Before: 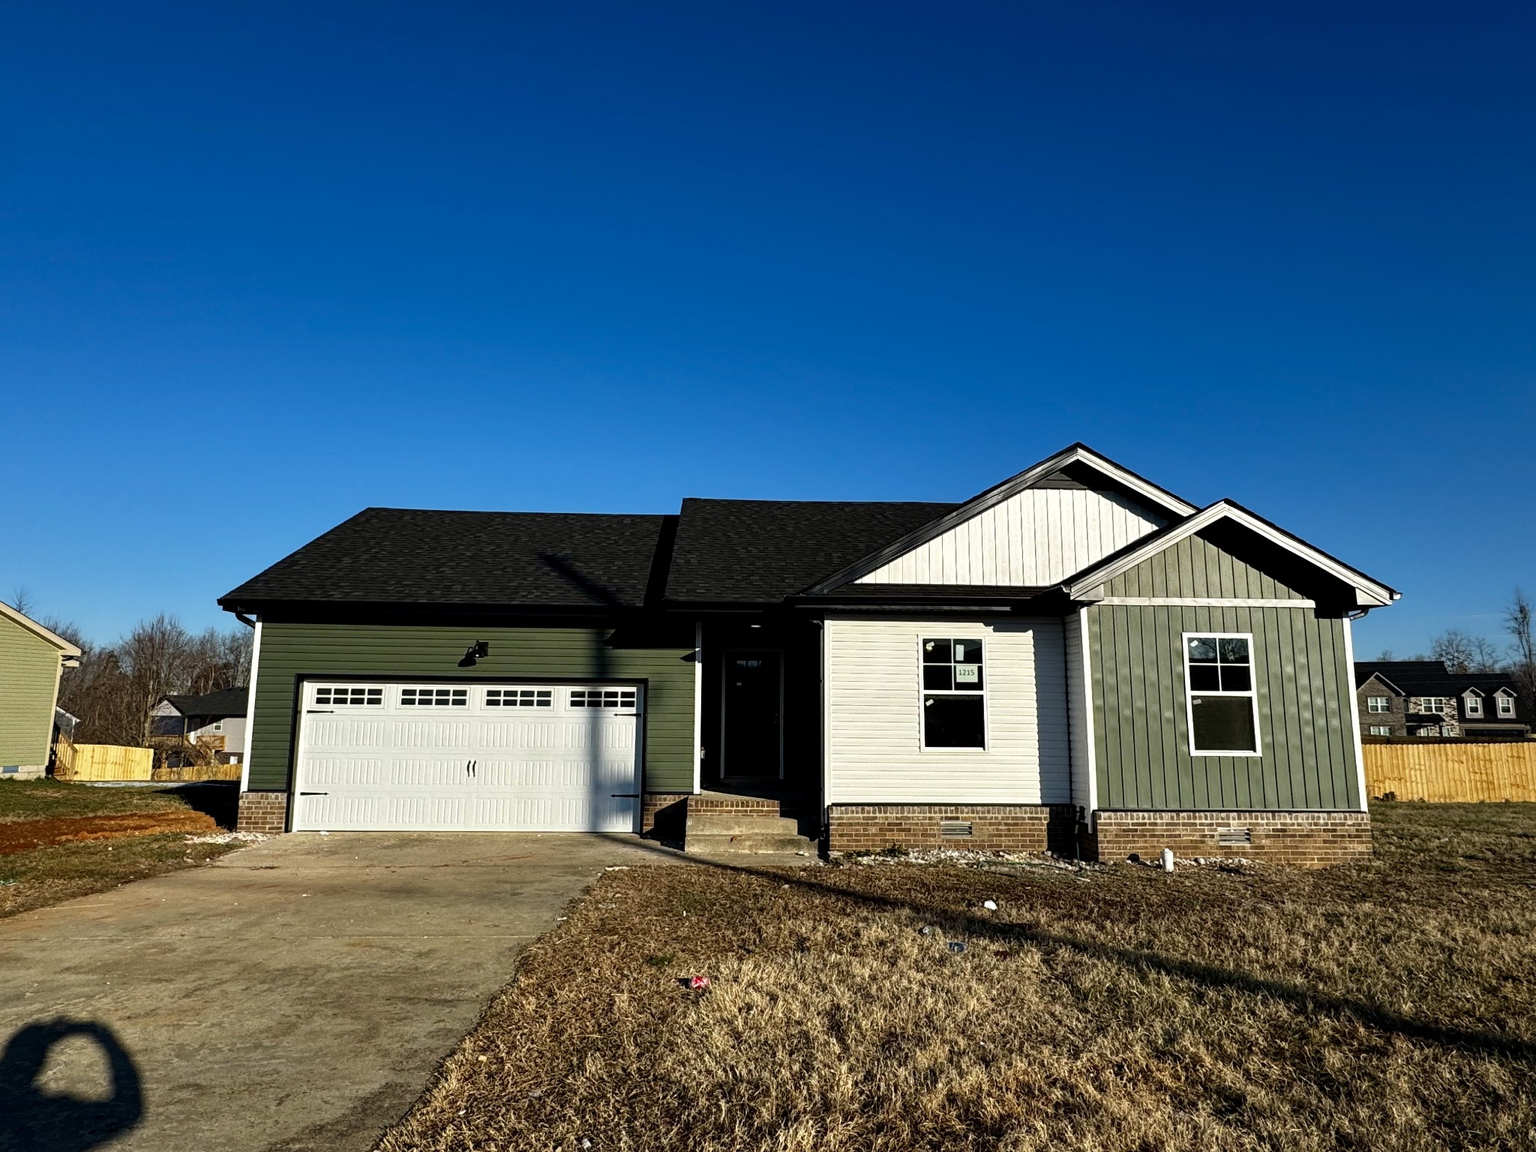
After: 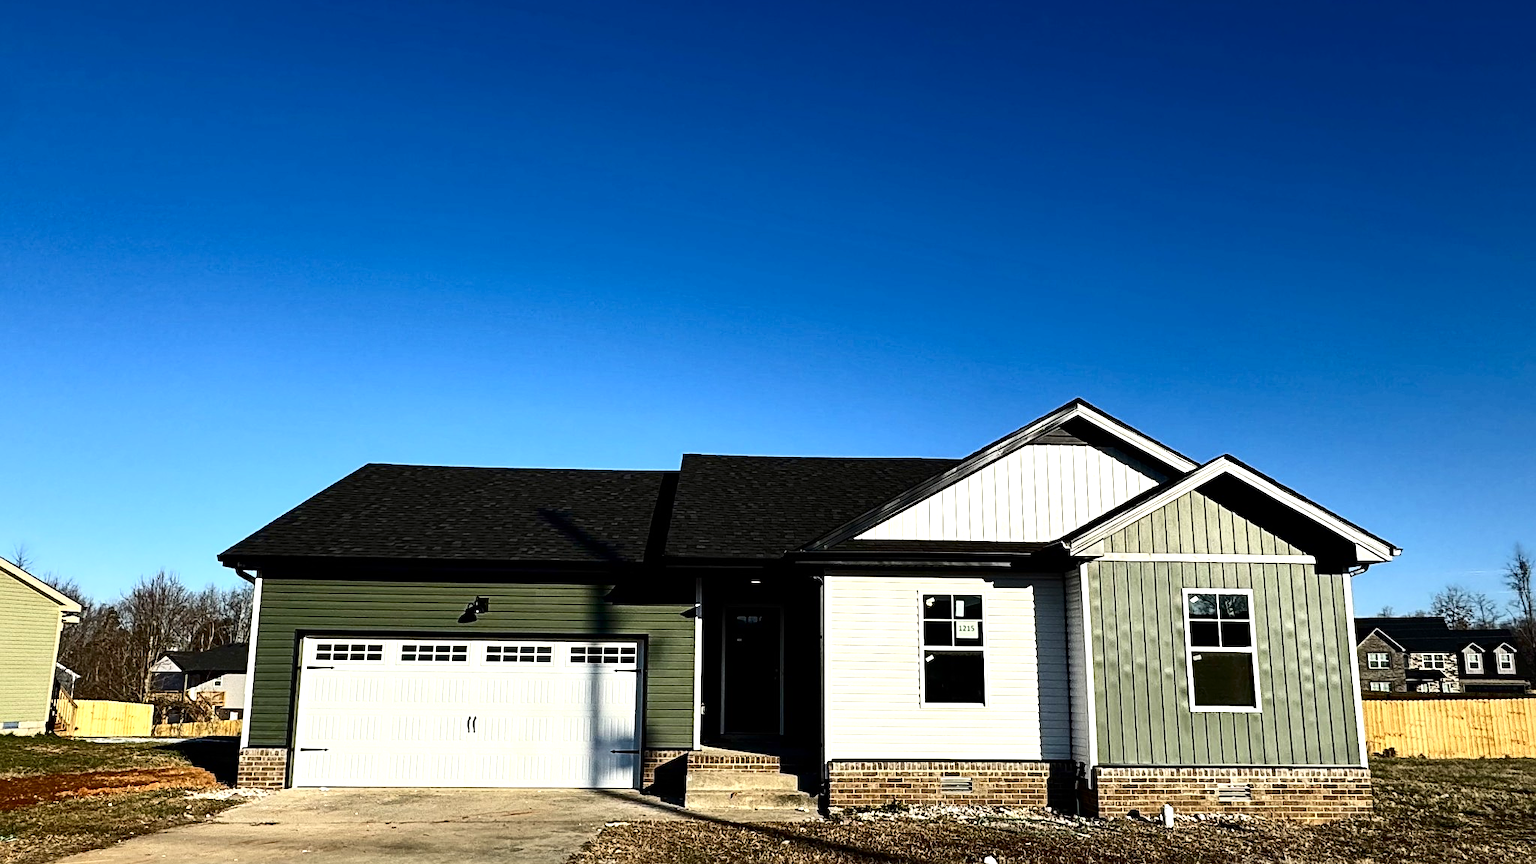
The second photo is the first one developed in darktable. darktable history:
sharpen: radius 2.529, amount 0.323
contrast brightness saturation: contrast 0.28
exposure: black level correction 0, exposure 0.6 EV, compensate highlight preservation false
crop: top 3.857%, bottom 21.132%
